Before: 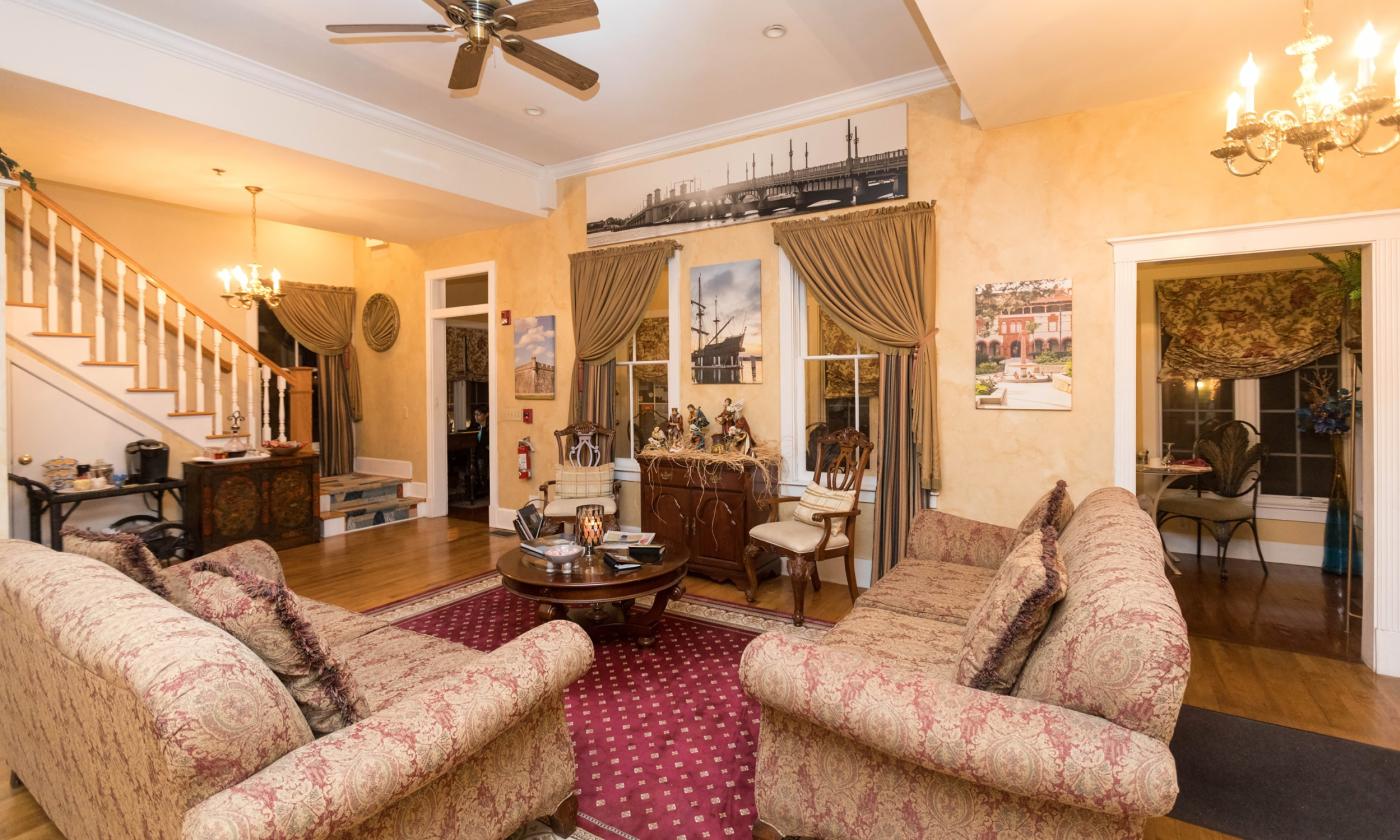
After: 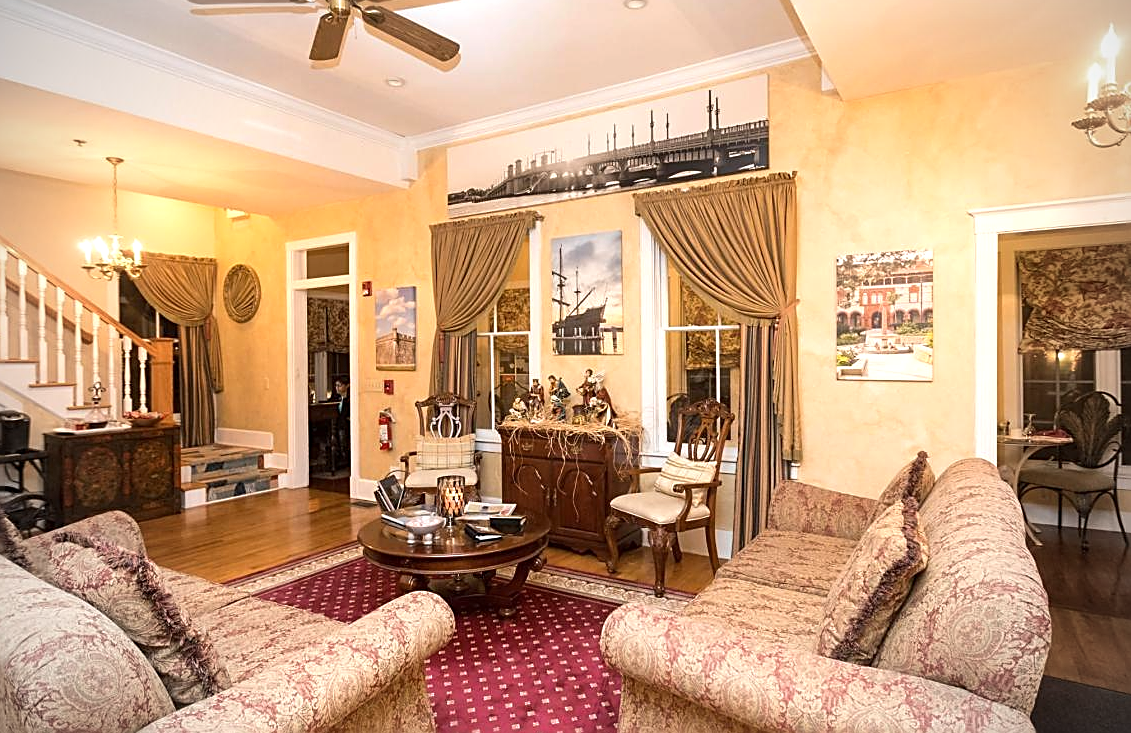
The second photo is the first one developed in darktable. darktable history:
vignetting: fall-off start 71.73%
crop: left 9.937%, top 3.538%, right 9.255%, bottom 9.151%
sharpen: amount 0.735
exposure: exposure 0.484 EV, compensate highlight preservation false
